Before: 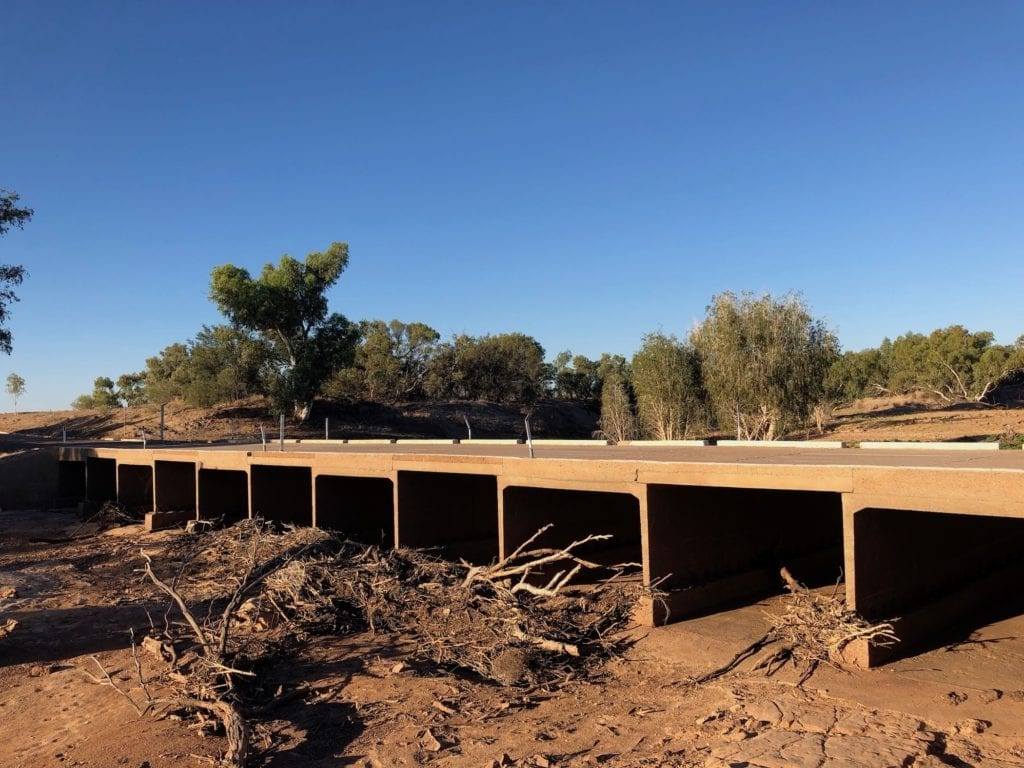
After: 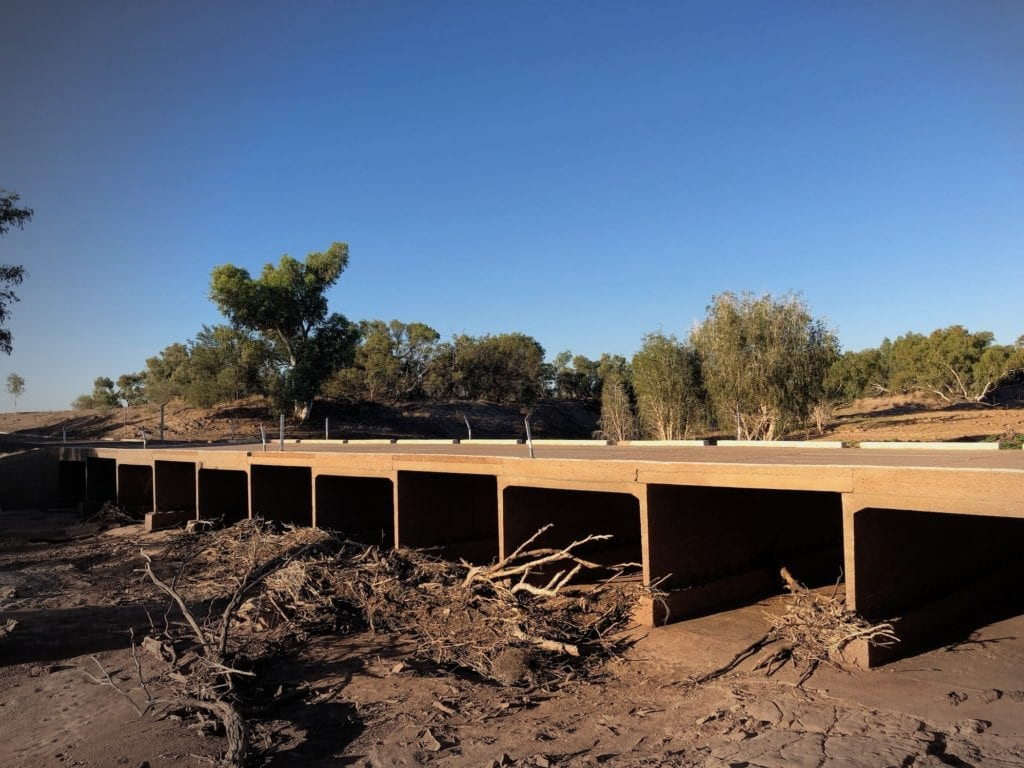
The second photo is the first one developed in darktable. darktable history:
vignetting: fall-off radius 59.93%, center (0.218, -0.229), automatic ratio true
